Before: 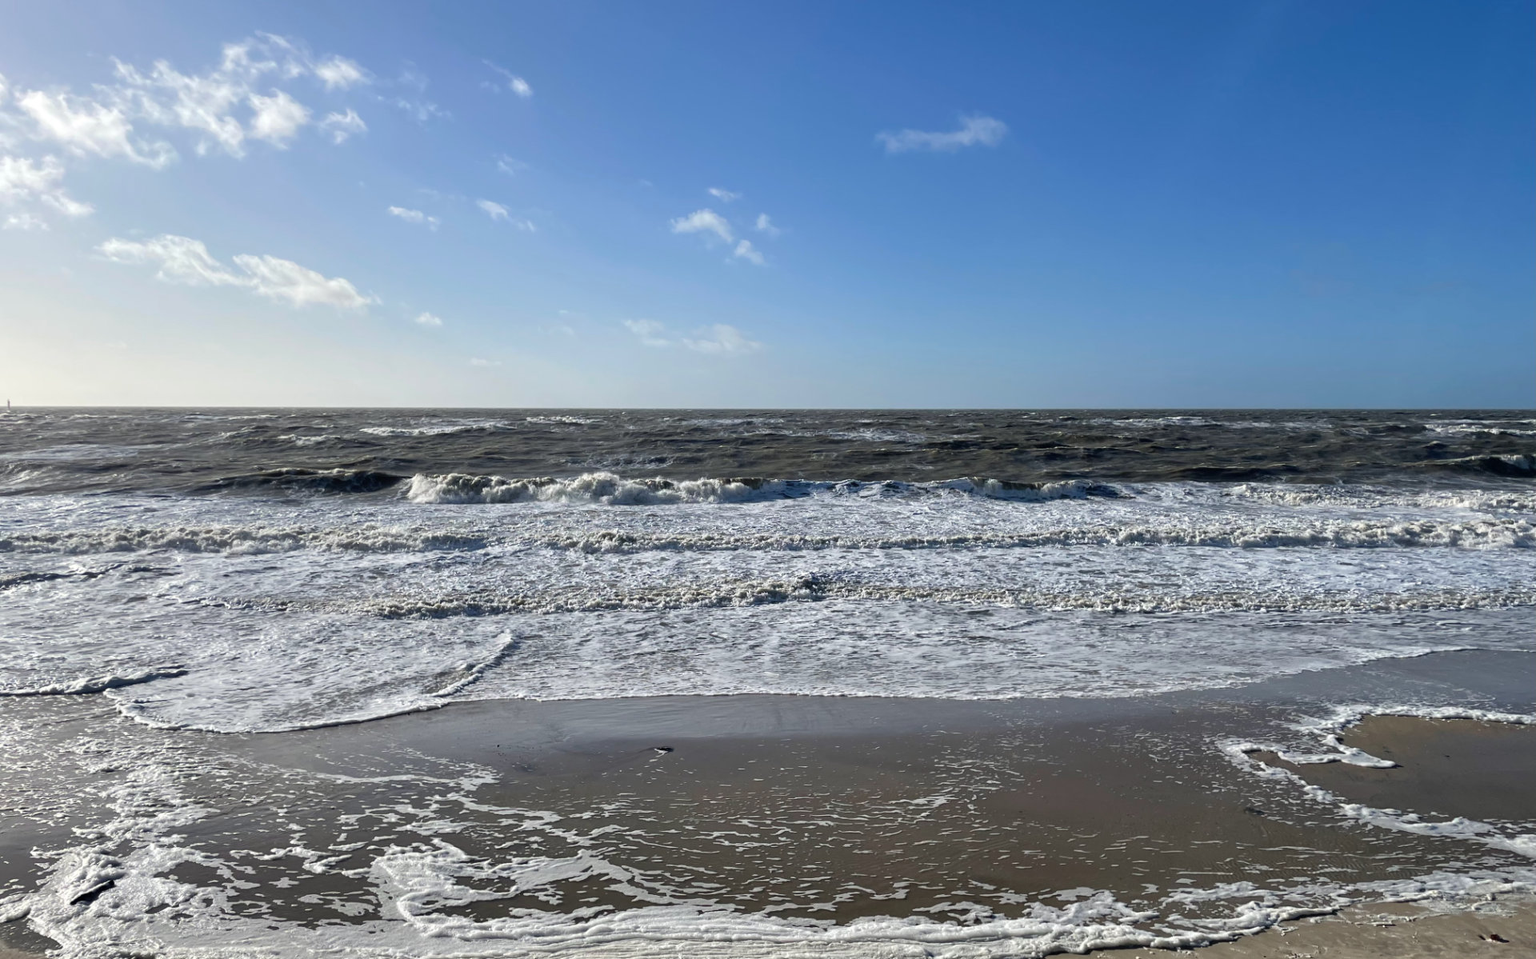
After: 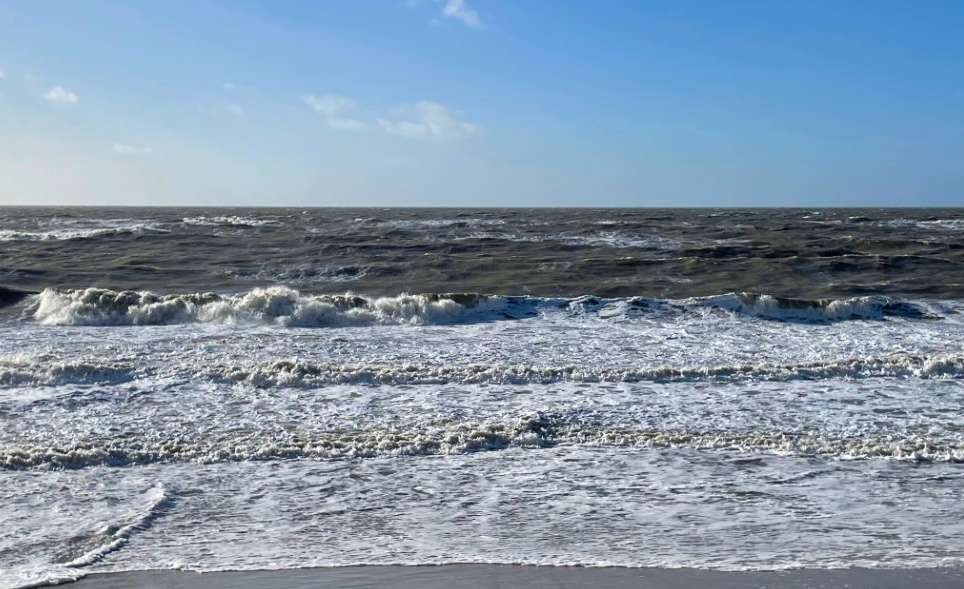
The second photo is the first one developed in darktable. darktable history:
crop: left 24.766%, top 25.435%, right 25.02%, bottom 25.406%
color balance rgb: perceptual saturation grading › global saturation 25.228%
tone equalizer: on, module defaults
